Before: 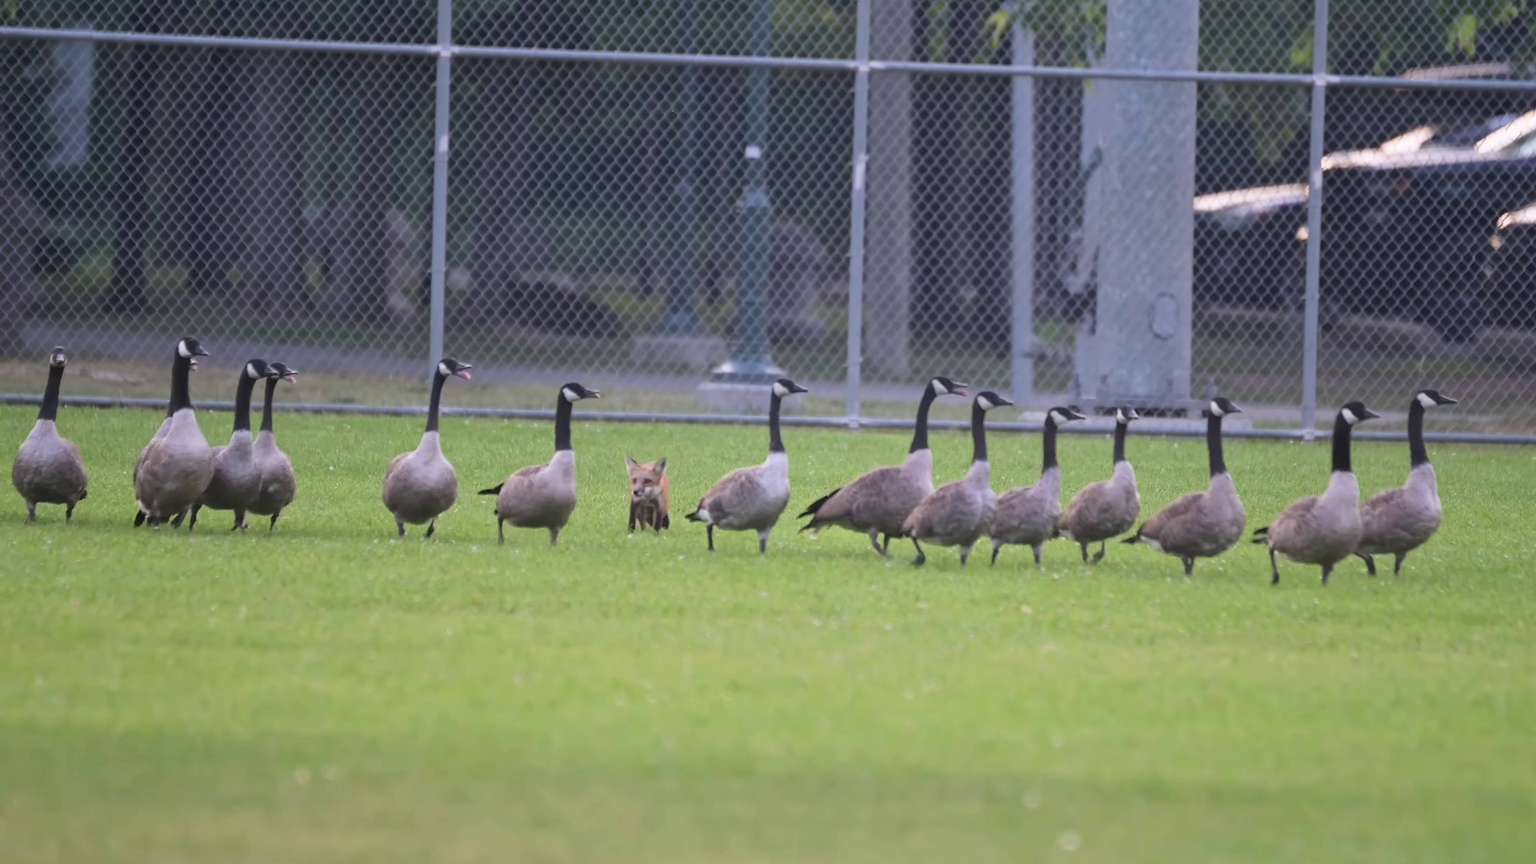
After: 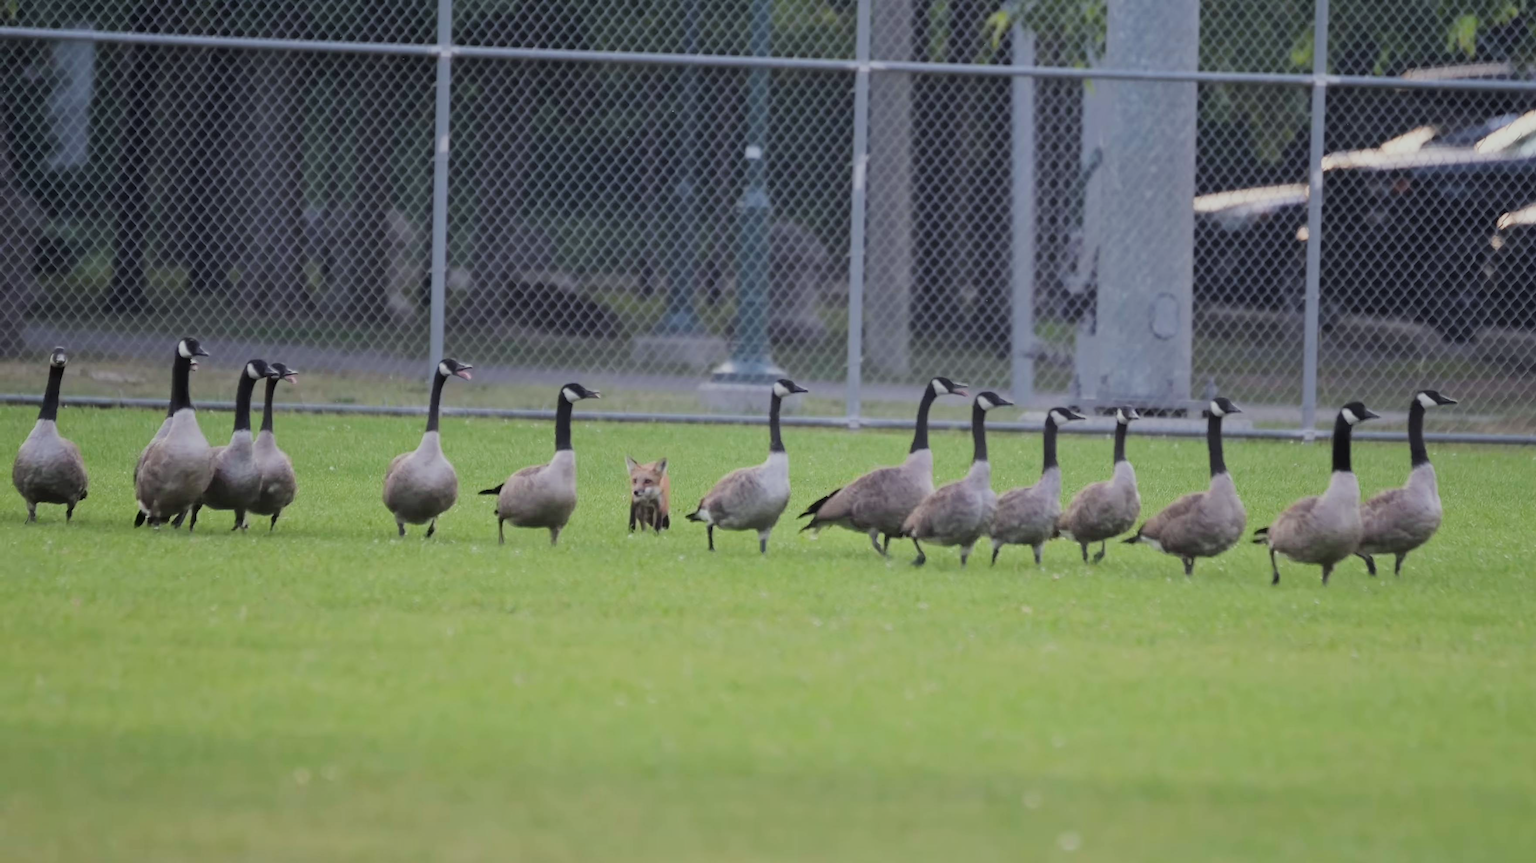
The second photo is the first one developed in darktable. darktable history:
color correction: highlights a* -4.73, highlights b* 5.06, saturation 0.97
filmic rgb: black relative exposure -7.65 EV, white relative exposure 4.56 EV, hardness 3.61
